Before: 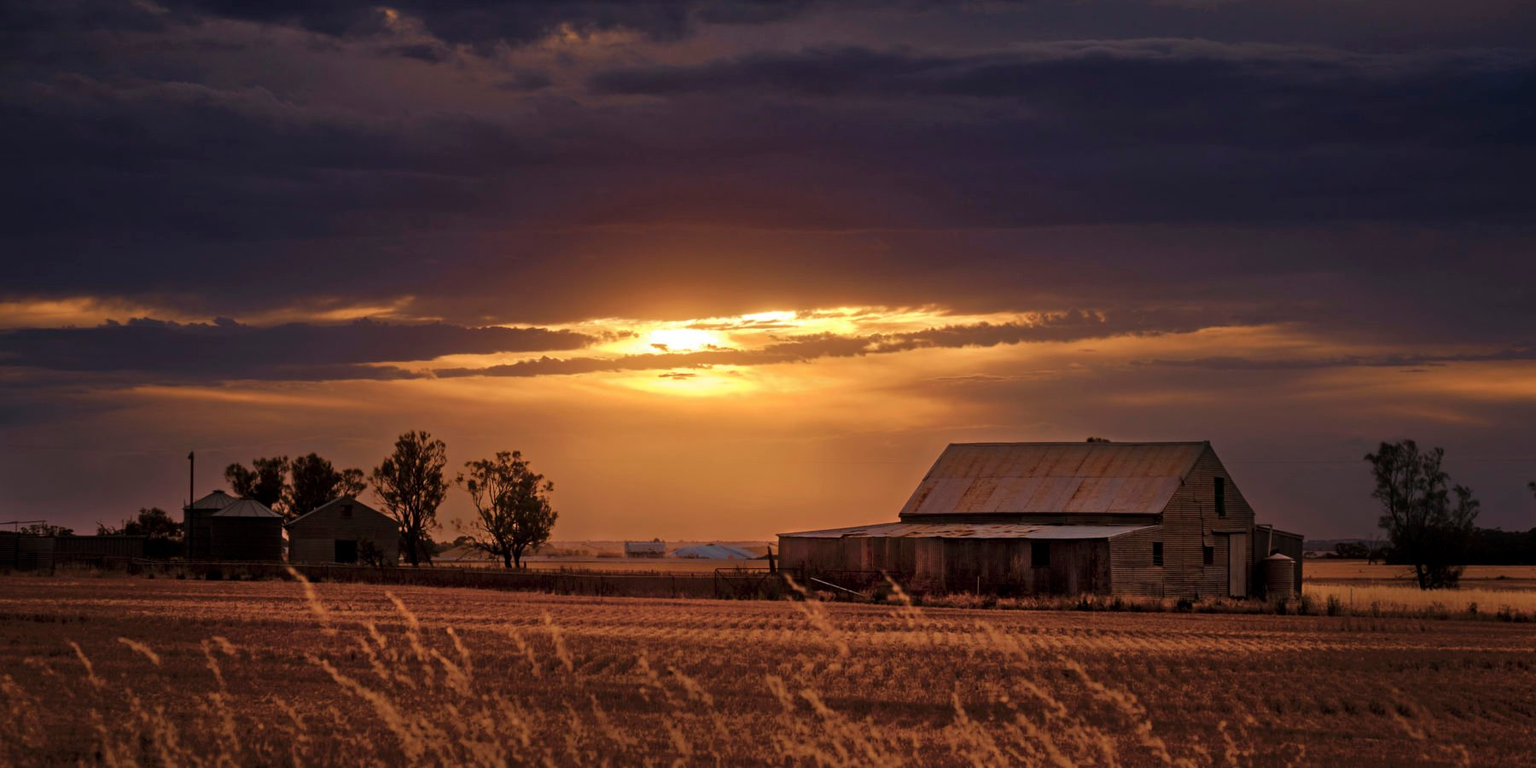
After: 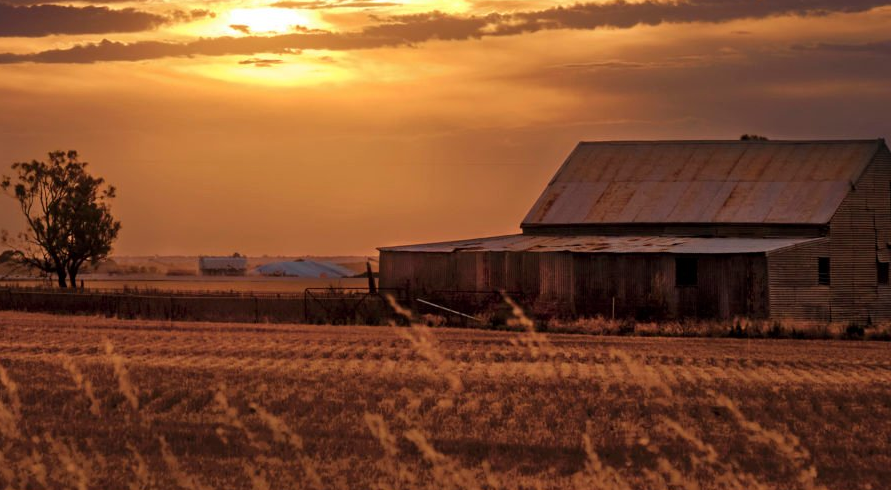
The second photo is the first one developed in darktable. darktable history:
crop: left 29.63%, top 42.079%, right 20.842%, bottom 3.462%
base curve: preserve colors none
